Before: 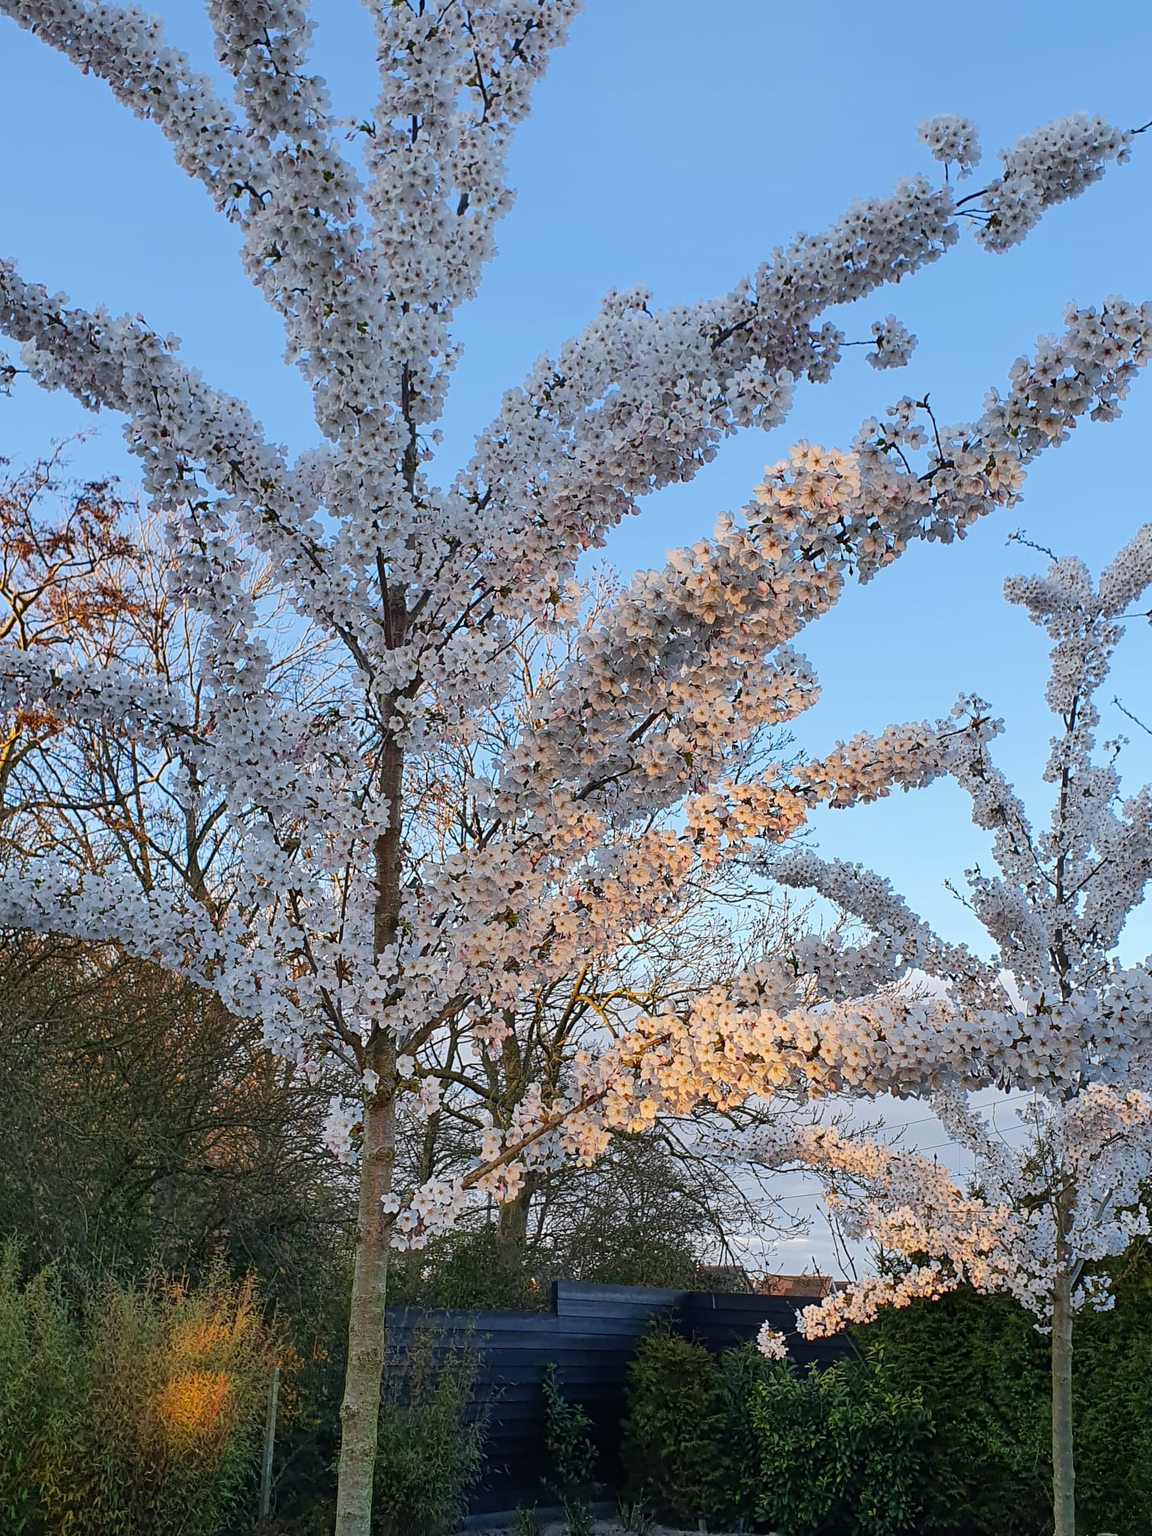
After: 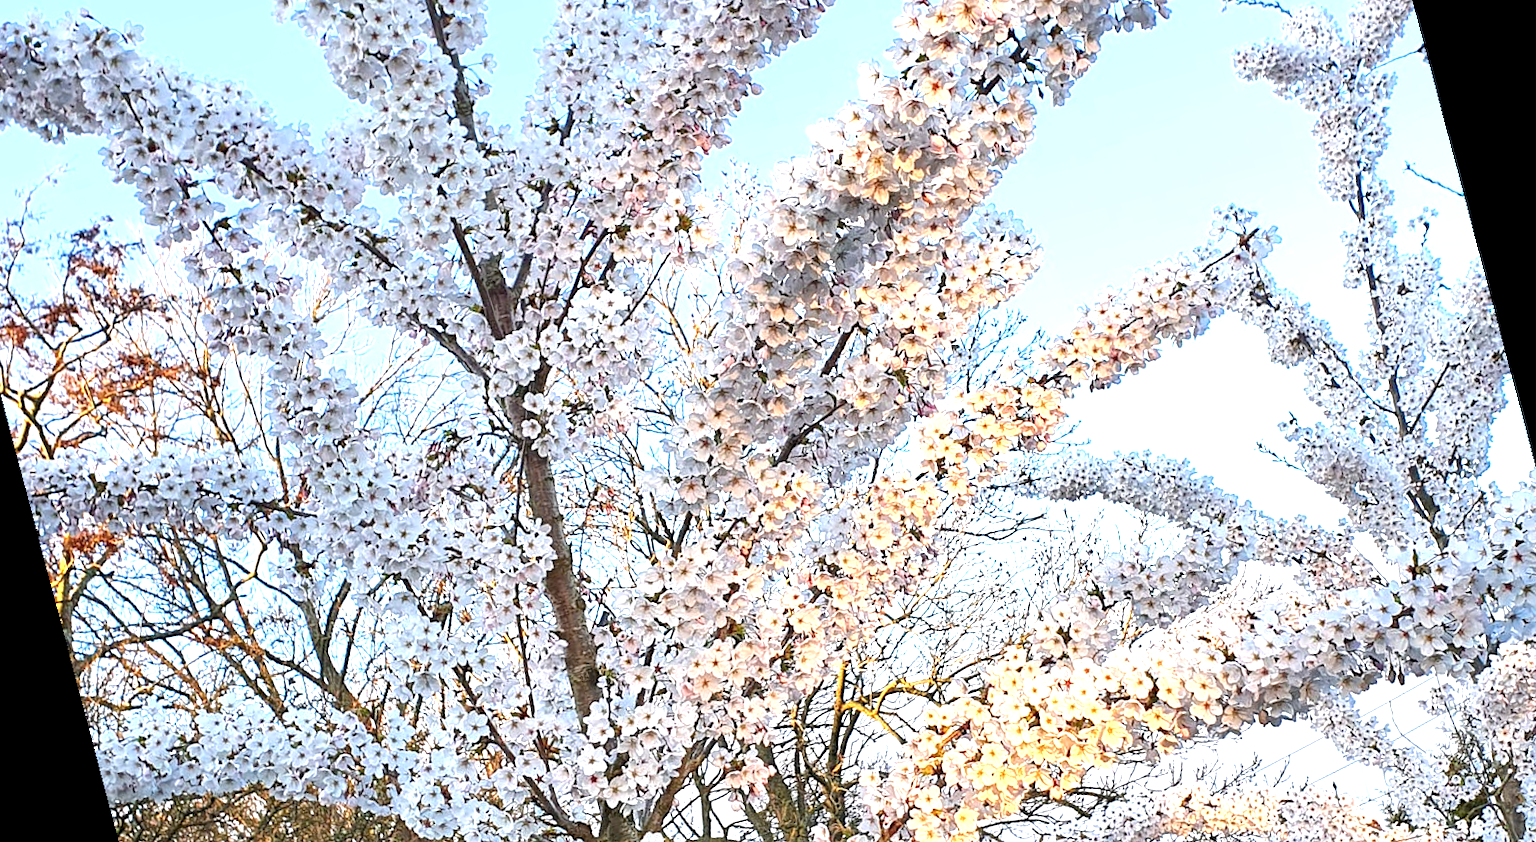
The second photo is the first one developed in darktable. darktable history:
exposure: black level correction 0.001, exposure 1.398 EV, compensate exposure bias true, compensate highlight preservation false
crop and rotate: top 12.5%, bottom 12.5%
rotate and perspective: rotation -14.8°, crop left 0.1, crop right 0.903, crop top 0.25, crop bottom 0.748
local contrast: highlights 100%, shadows 100%, detail 120%, midtone range 0.2
